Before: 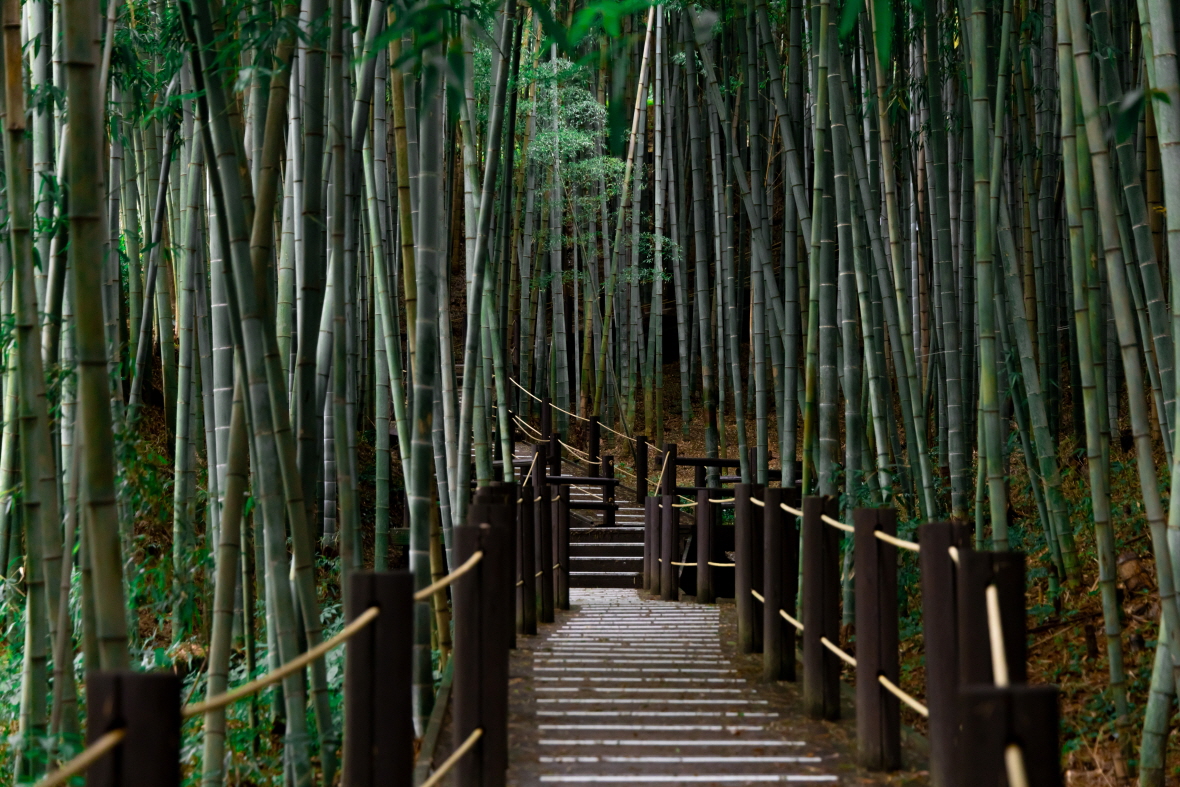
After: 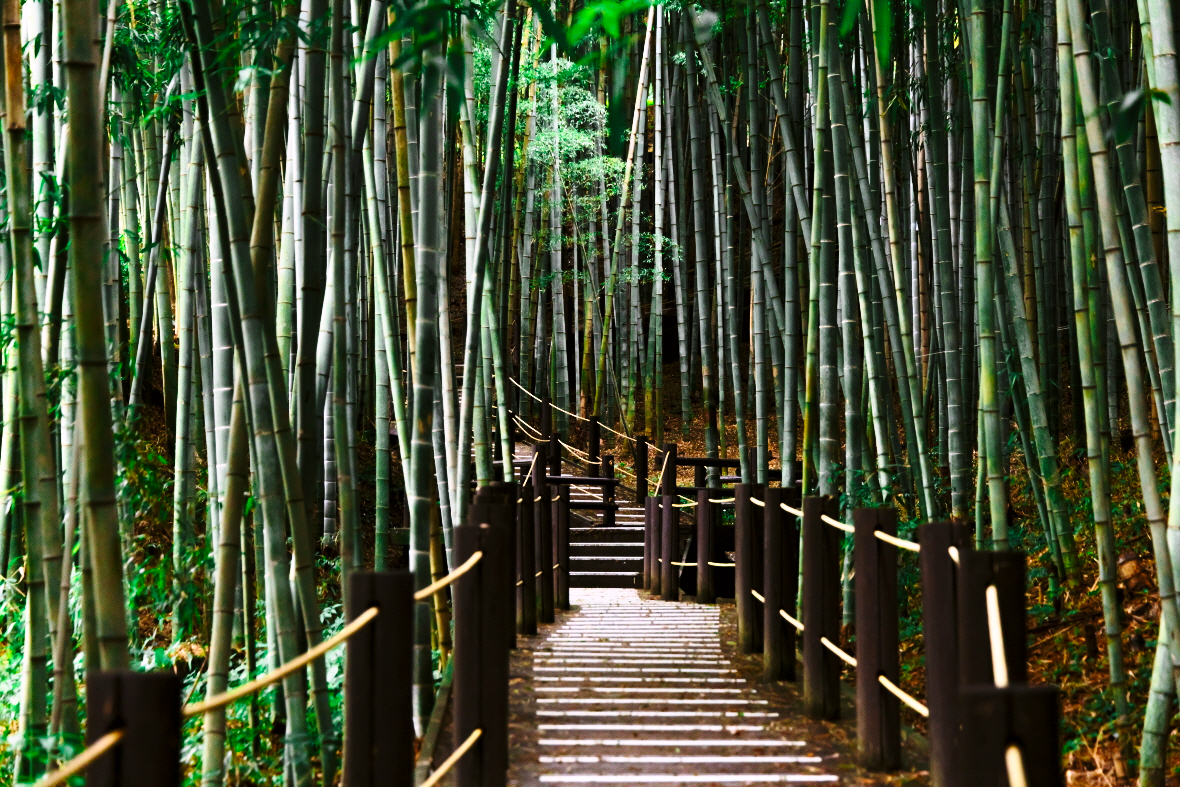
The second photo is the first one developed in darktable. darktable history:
contrast brightness saturation: contrast 0.197, brightness 0.164, saturation 0.218
base curve: curves: ch0 [(0, 0) (0.028, 0.03) (0.121, 0.232) (0.46, 0.748) (0.859, 0.968) (1, 1)], preserve colors none
color correction: highlights a* 3.1, highlights b* -1.58, shadows a* -0.109, shadows b* 2.56, saturation 0.983
tone equalizer: -8 EV -0.394 EV, -7 EV -0.381 EV, -6 EV -0.304 EV, -5 EV -0.19 EV, -3 EV 0.222 EV, -2 EV 0.337 EV, -1 EV 0.374 EV, +0 EV 0.39 EV, edges refinement/feathering 500, mask exposure compensation -1.57 EV, preserve details no
